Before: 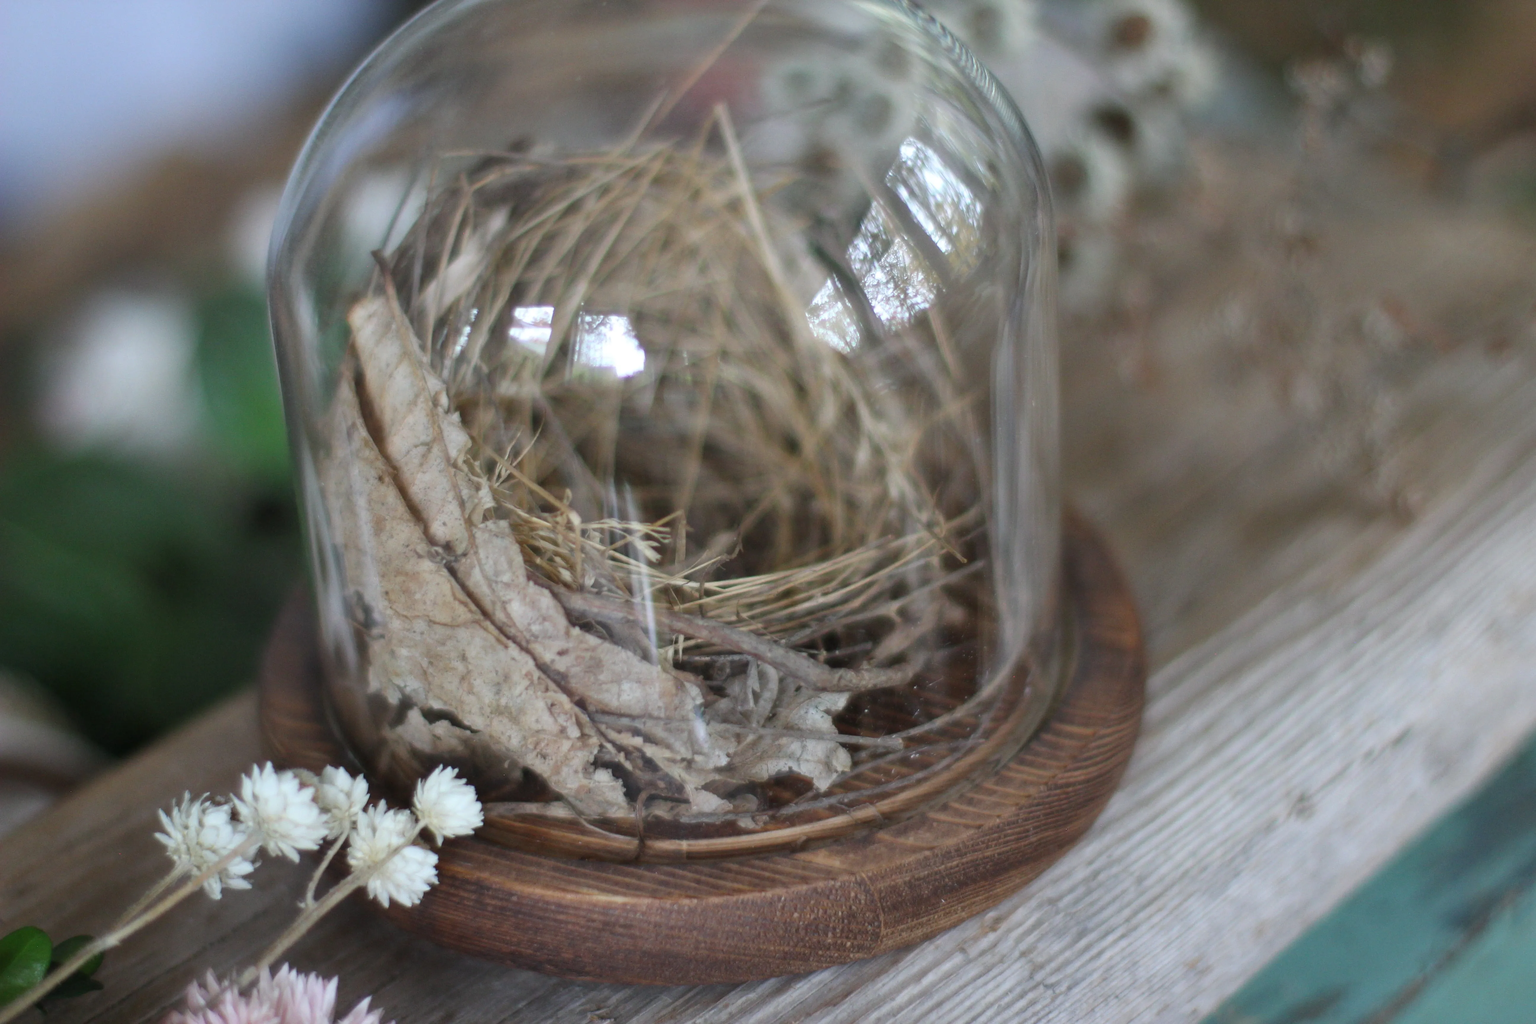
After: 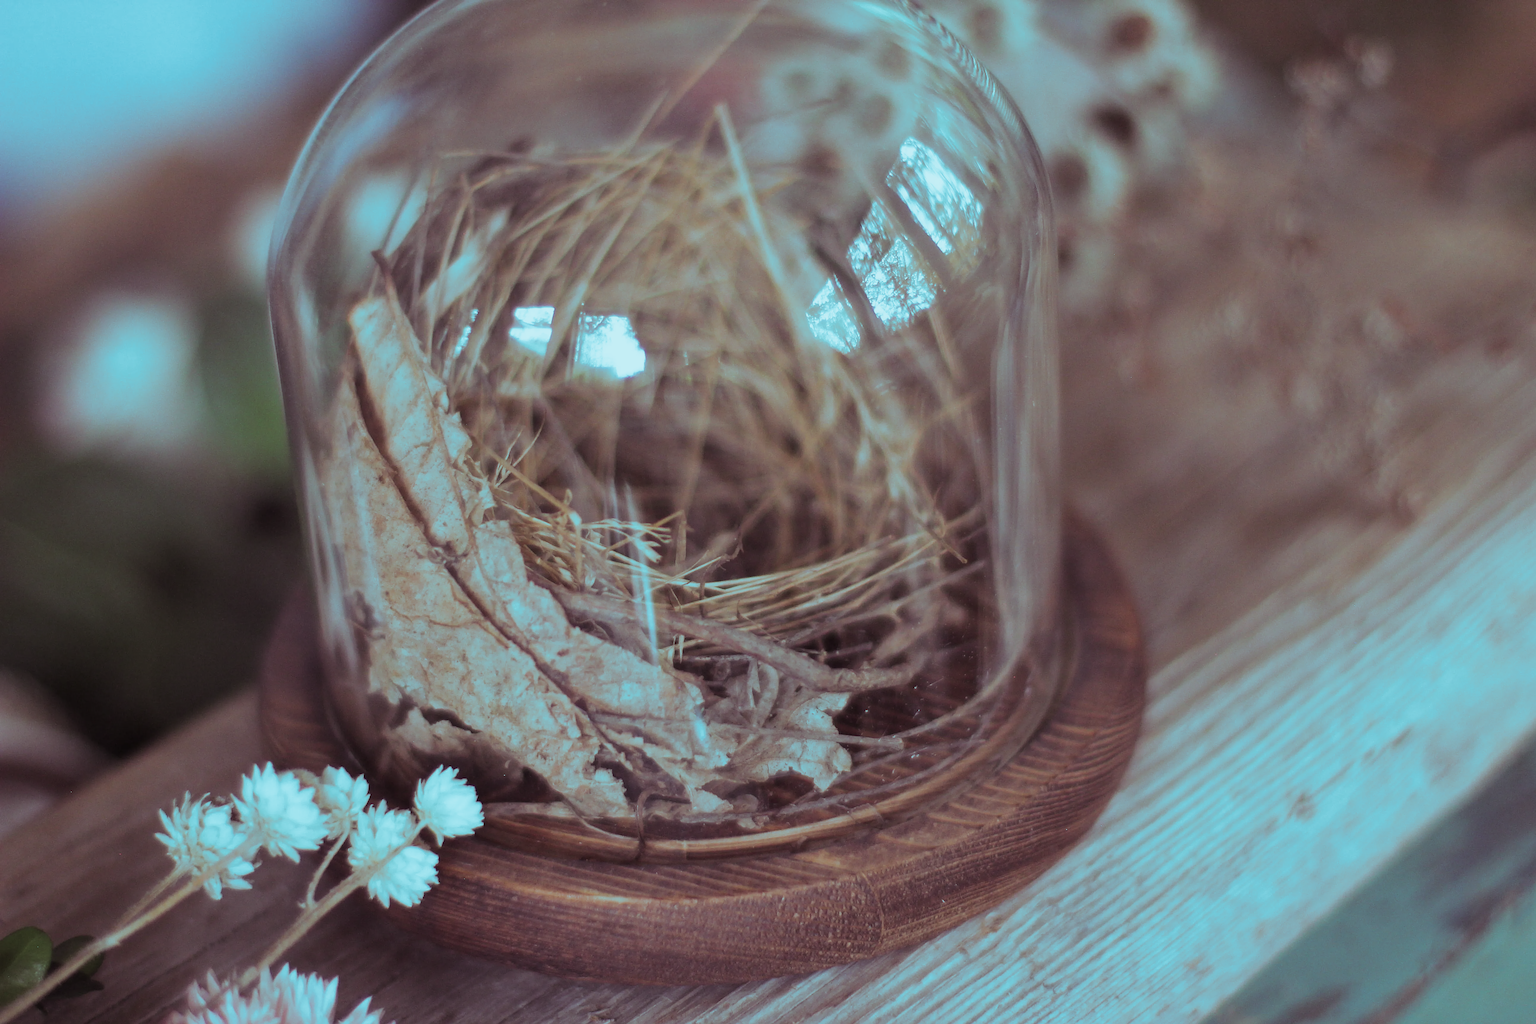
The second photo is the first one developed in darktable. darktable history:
sharpen: on, module defaults
sigmoid: contrast 1.22, skew 0.65
split-toning: shadows › hue 327.6°, highlights › hue 198°, highlights › saturation 0.55, balance -21.25, compress 0%
